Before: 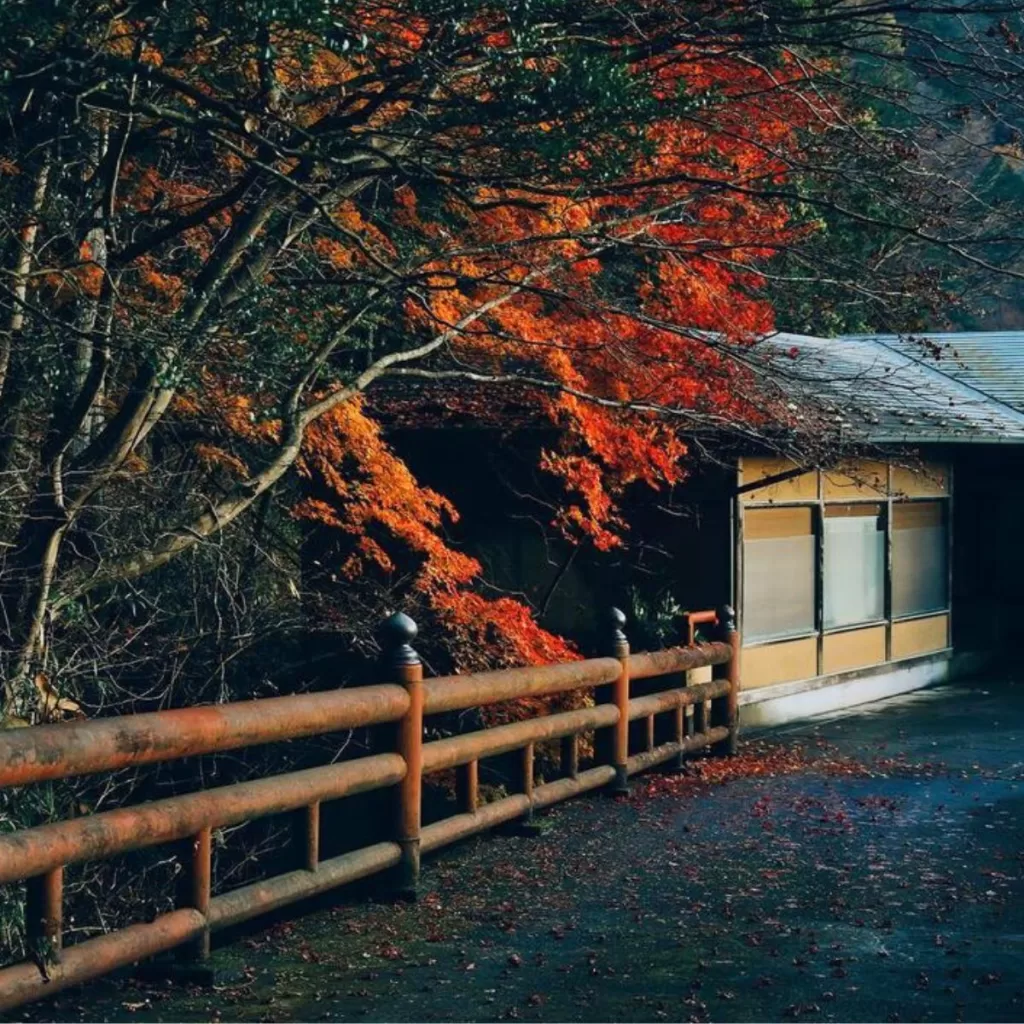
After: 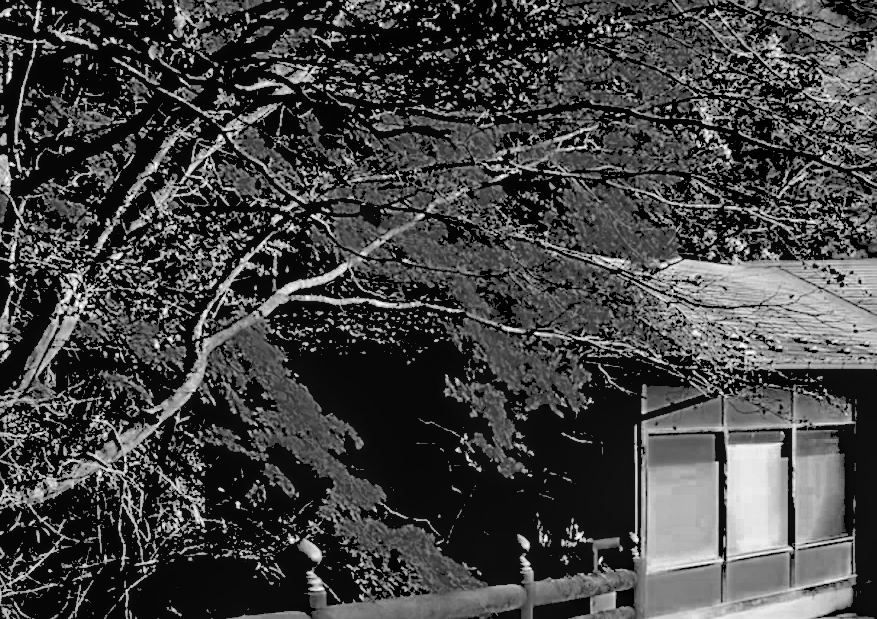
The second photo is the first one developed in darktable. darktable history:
crop and rotate: left 9.428%, top 7.179%, right 4.914%, bottom 32.302%
sharpen: on, module defaults
contrast brightness saturation: brightness 0.986
exposure: black level correction 0.026, exposure 0.181 EV, compensate highlight preservation false
shadows and highlights: shadows 35.4, highlights -35.05, soften with gaussian
local contrast: on, module defaults
color zones: curves: ch0 [(0.002, 0.429) (0.121, 0.212) (0.198, 0.113) (0.276, 0.344) (0.331, 0.541) (0.41, 0.56) (0.482, 0.289) (0.619, 0.227) (0.721, 0.18) (0.821, 0.435) (0.928, 0.555) (1, 0.587)]; ch1 [(0, 0) (0.143, 0) (0.286, 0) (0.429, 0) (0.571, 0) (0.714, 0) (0.857, 0)]
